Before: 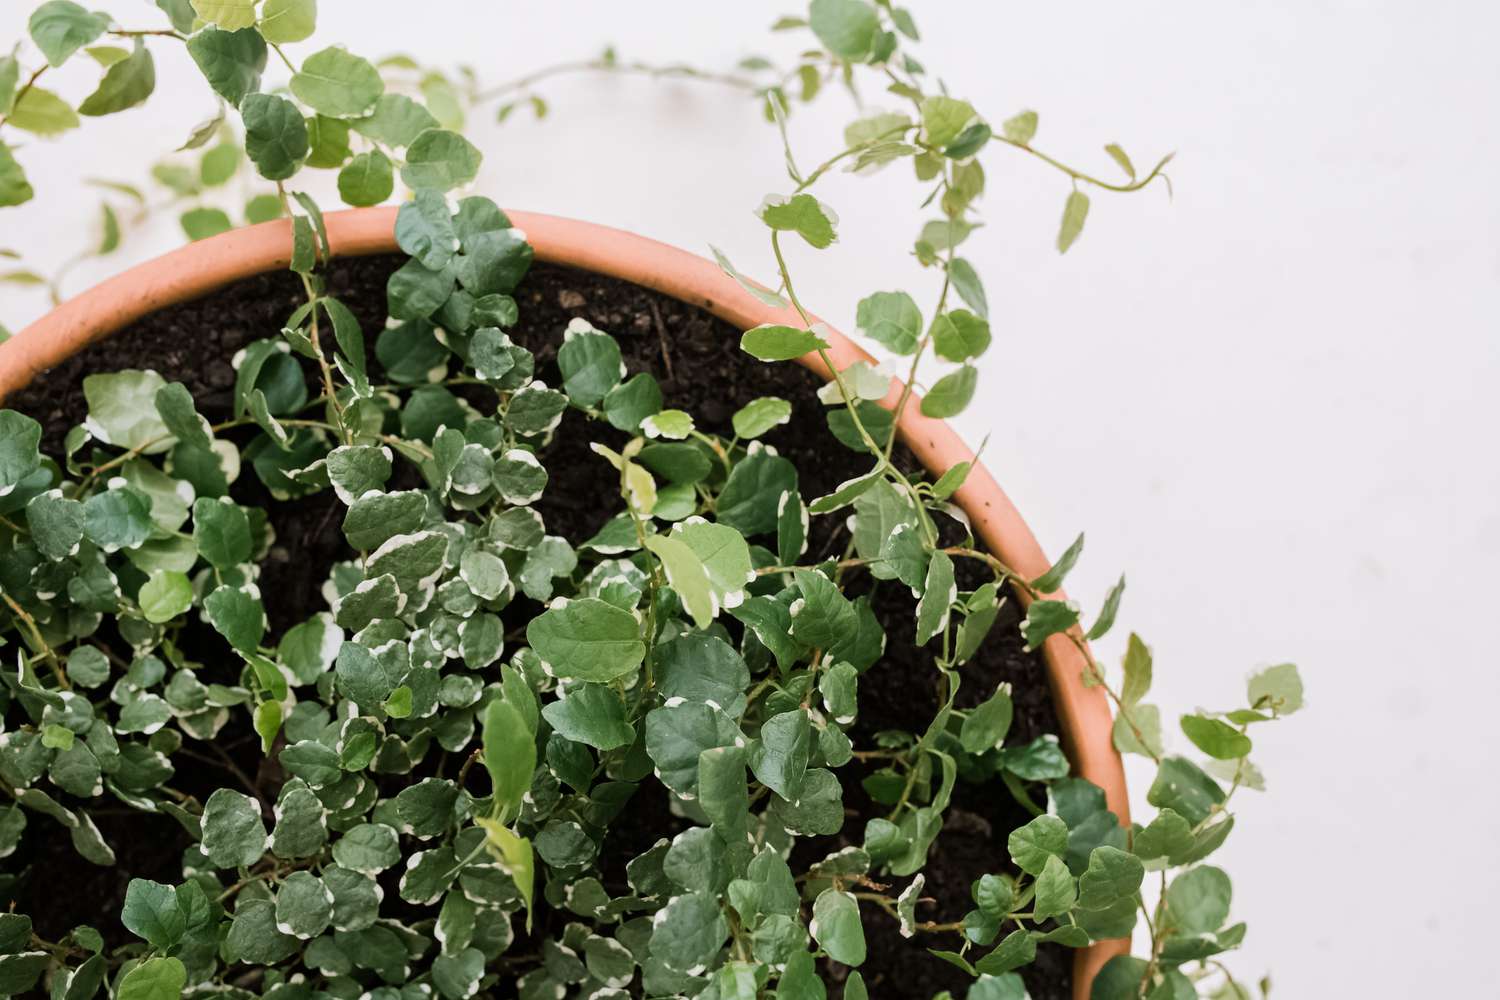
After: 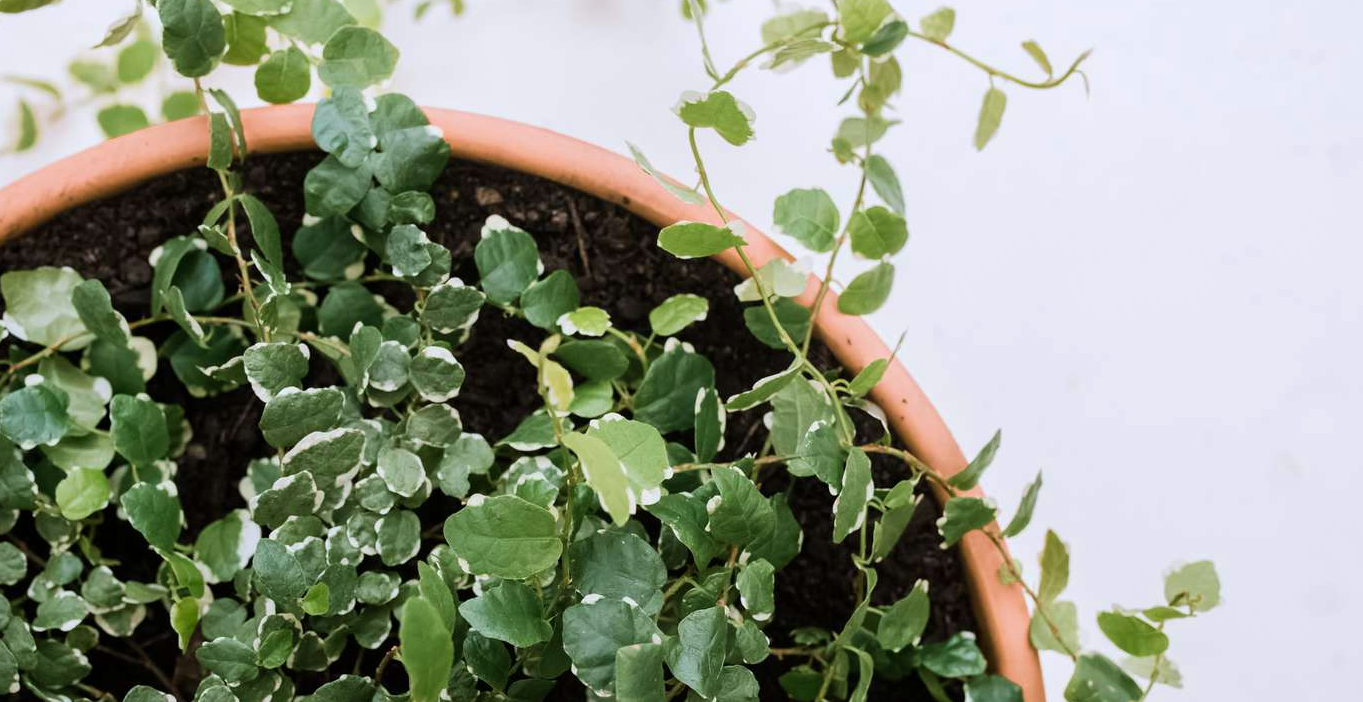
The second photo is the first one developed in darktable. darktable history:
white balance: red 0.98, blue 1.034
velvia: strength 15%
crop: left 5.596%, top 10.314%, right 3.534%, bottom 19.395%
